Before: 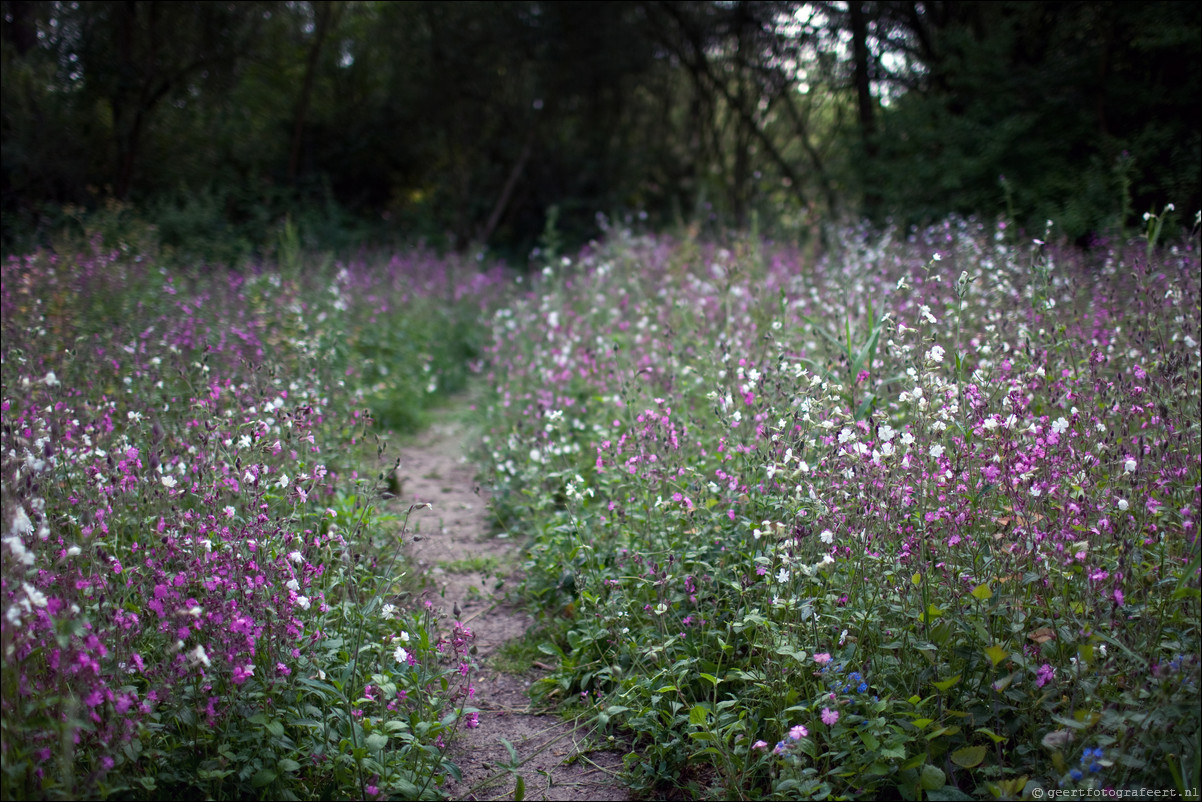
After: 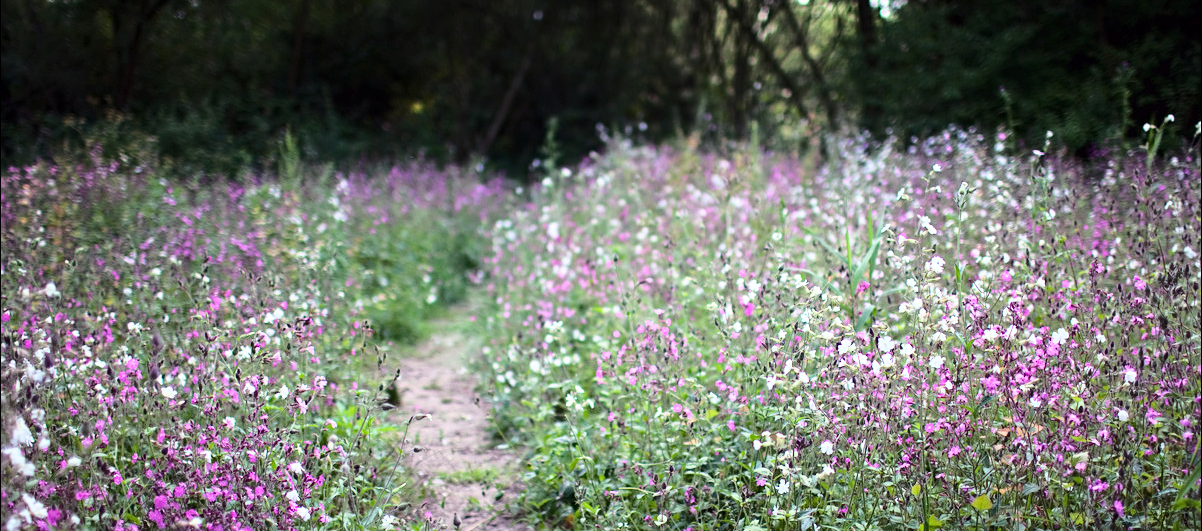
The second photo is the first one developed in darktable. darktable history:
base curve: curves: ch0 [(0, 0) (0.032, 0.037) (0.105, 0.228) (0.435, 0.76) (0.856, 0.983) (1, 1)]
crop: top 11.185%, bottom 22.561%
sharpen: amount 0.211
